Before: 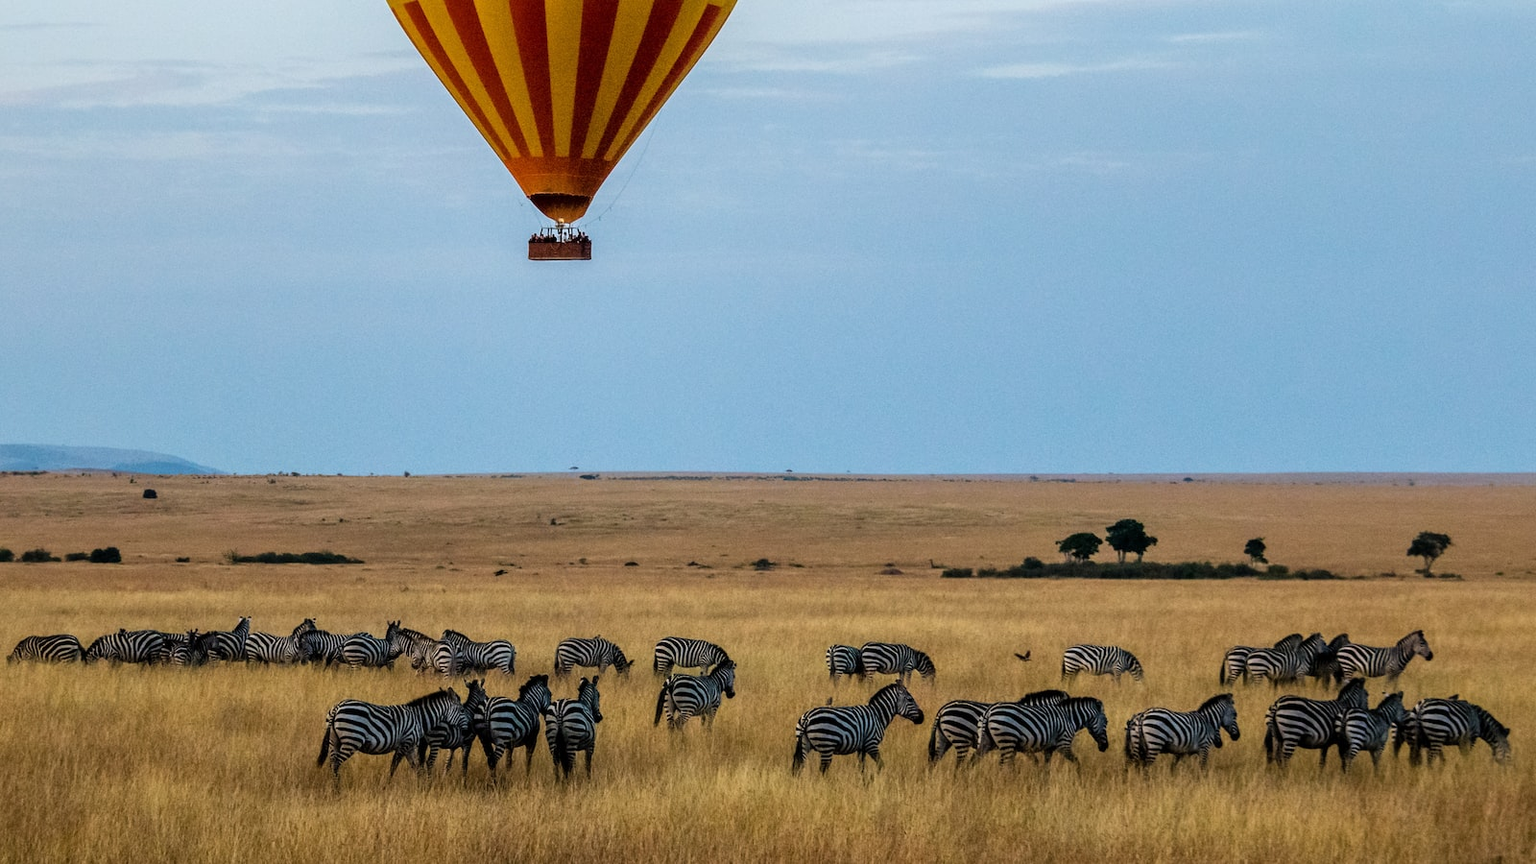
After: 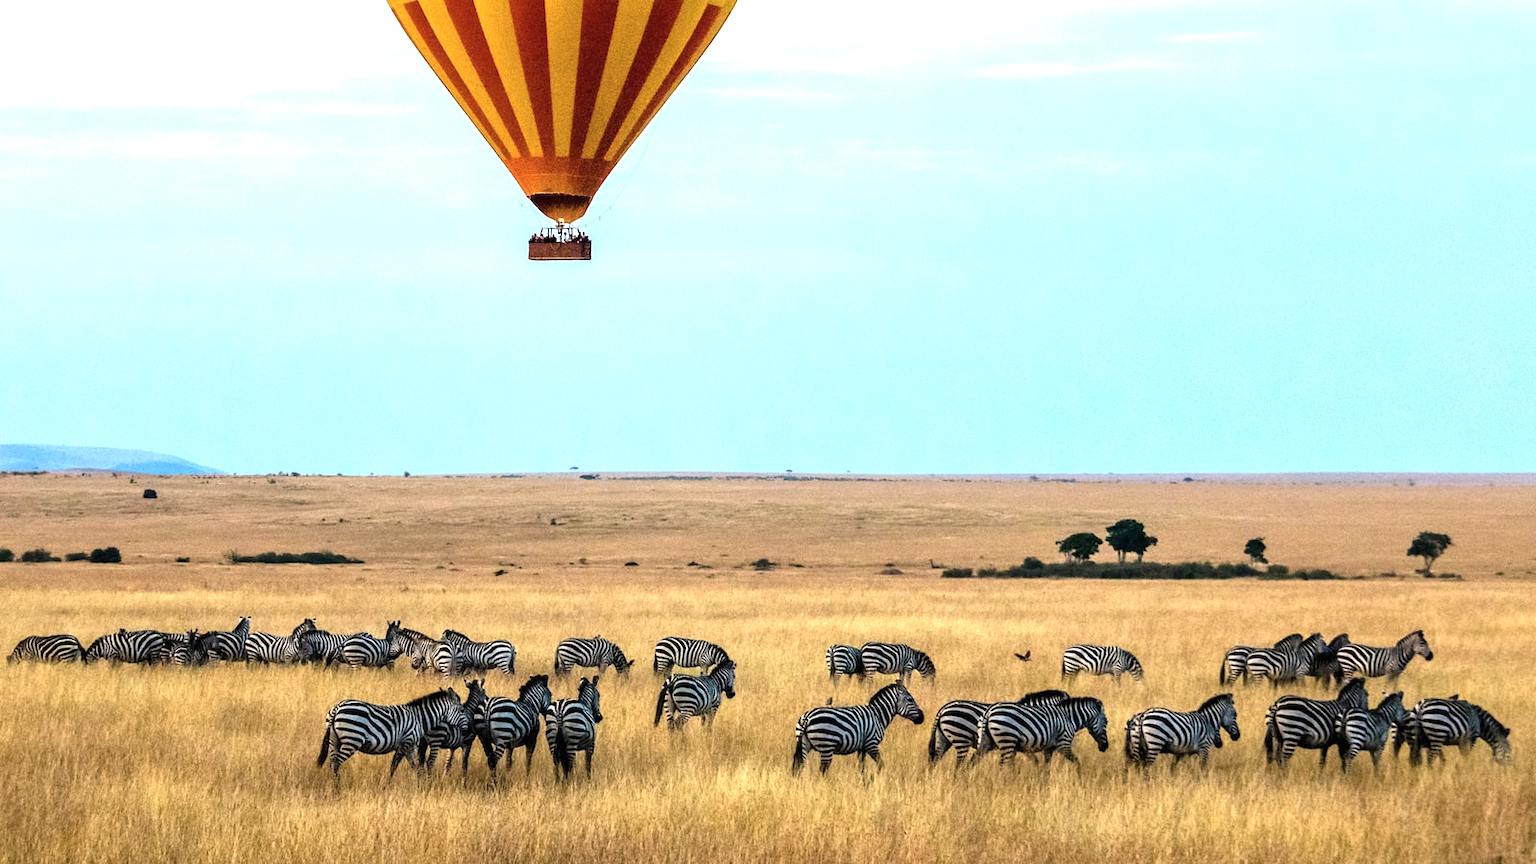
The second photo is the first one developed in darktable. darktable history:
color zones: curves: ch1 [(0, 0.469) (0.01, 0.469) (0.12, 0.446) (0.248, 0.469) (0.5, 0.5) (0.748, 0.5) (0.99, 0.469) (1, 0.469)]
exposure: black level correction 0, exposure 1.2 EV, compensate highlight preservation false
